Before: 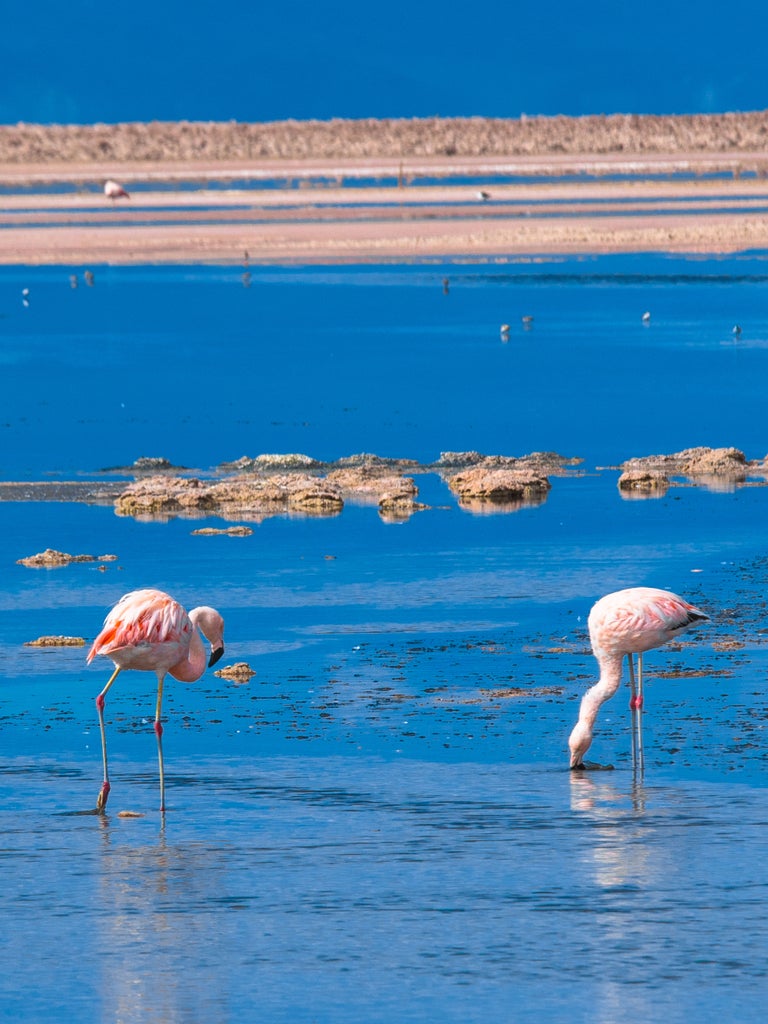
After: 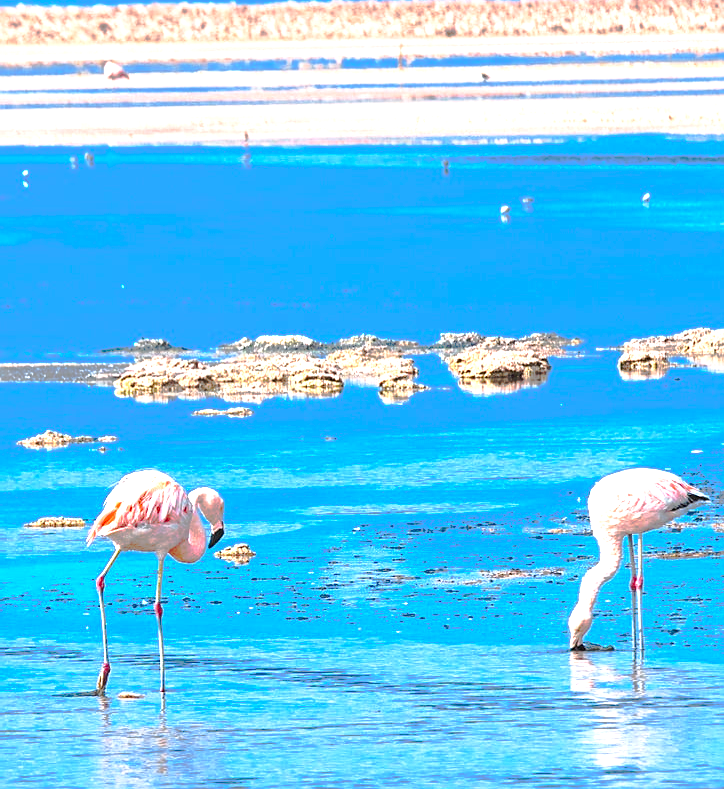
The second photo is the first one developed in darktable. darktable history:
exposure: black level correction 0, exposure 1.5 EV, compensate highlight preservation false
crop and rotate: angle 0.03°, top 11.643%, right 5.651%, bottom 11.189%
sharpen: on, module defaults
tone curve: curves: ch0 [(0, 0) (0.003, 0.005) (0.011, 0.012) (0.025, 0.026) (0.044, 0.046) (0.069, 0.071) (0.1, 0.098) (0.136, 0.135) (0.177, 0.178) (0.224, 0.217) (0.277, 0.274) (0.335, 0.335) (0.399, 0.442) (0.468, 0.543) (0.543, 0.6) (0.623, 0.628) (0.709, 0.679) (0.801, 0.782) (0.898, 0.904) (1, 1)], preserve colors none
